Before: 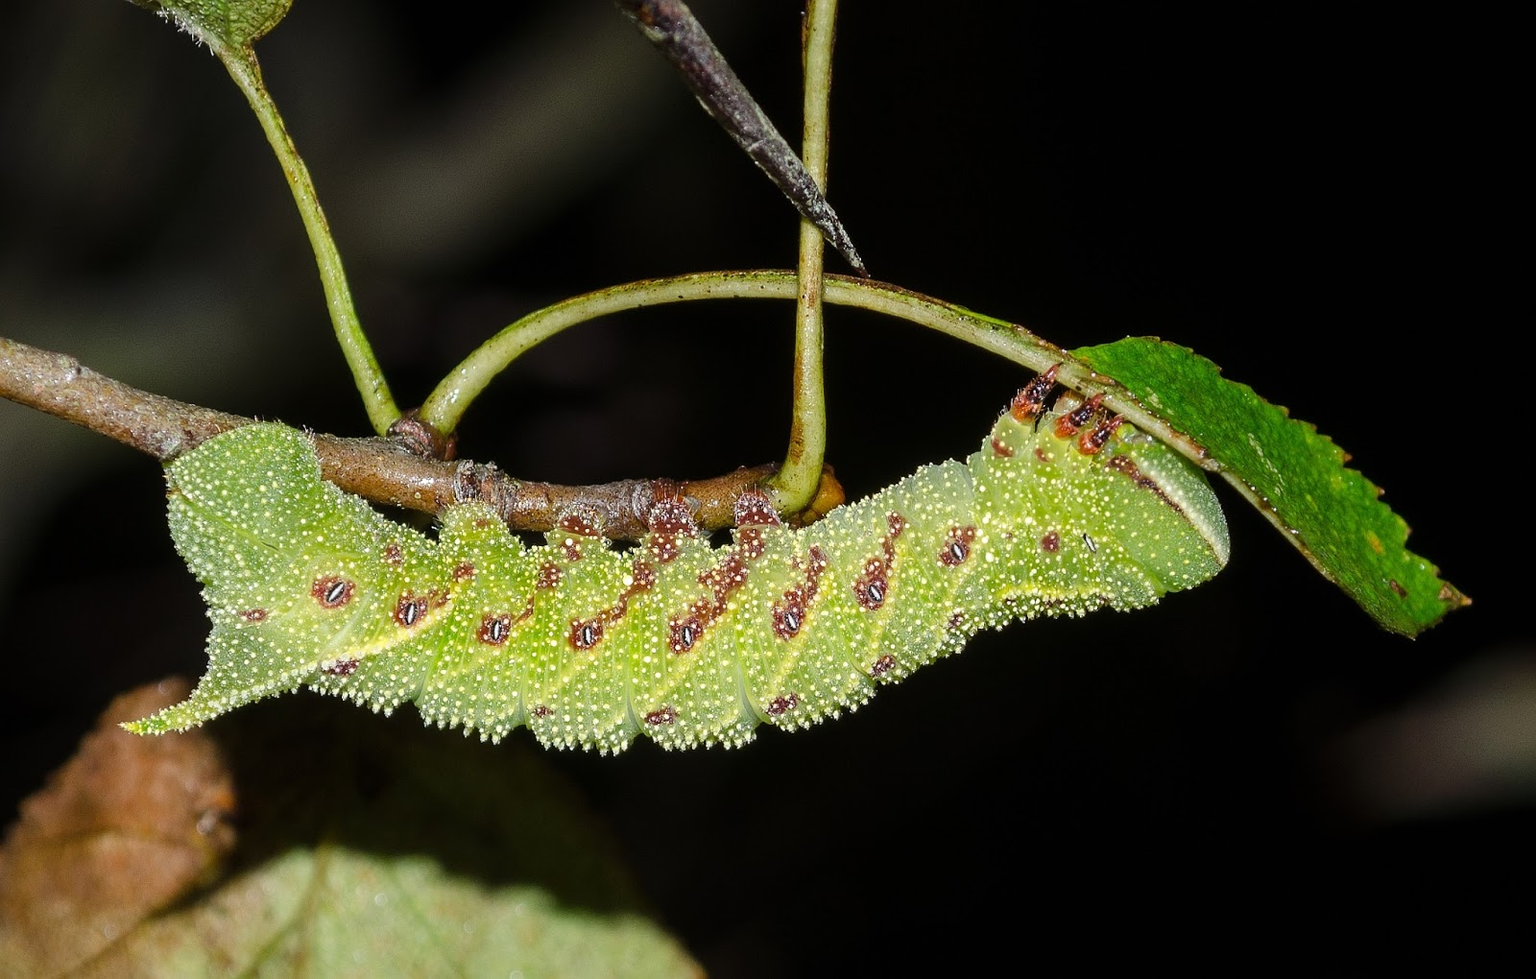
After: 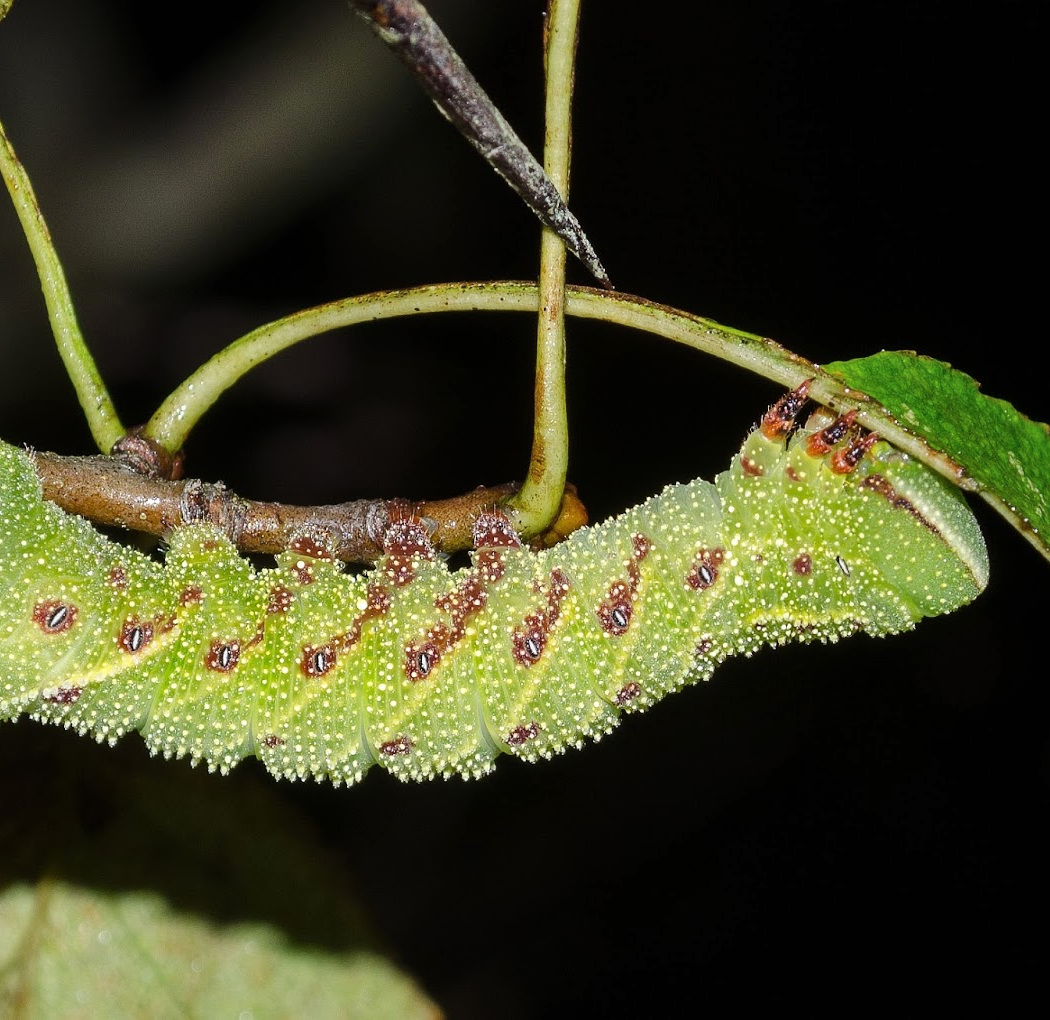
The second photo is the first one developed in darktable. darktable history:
crop and rotate: left 18.374%, right 15.995%
shadows and highlights: radius 126.28, shadows 30.42, highlights -30.66, low approximation 0.01, soften with gaussian
